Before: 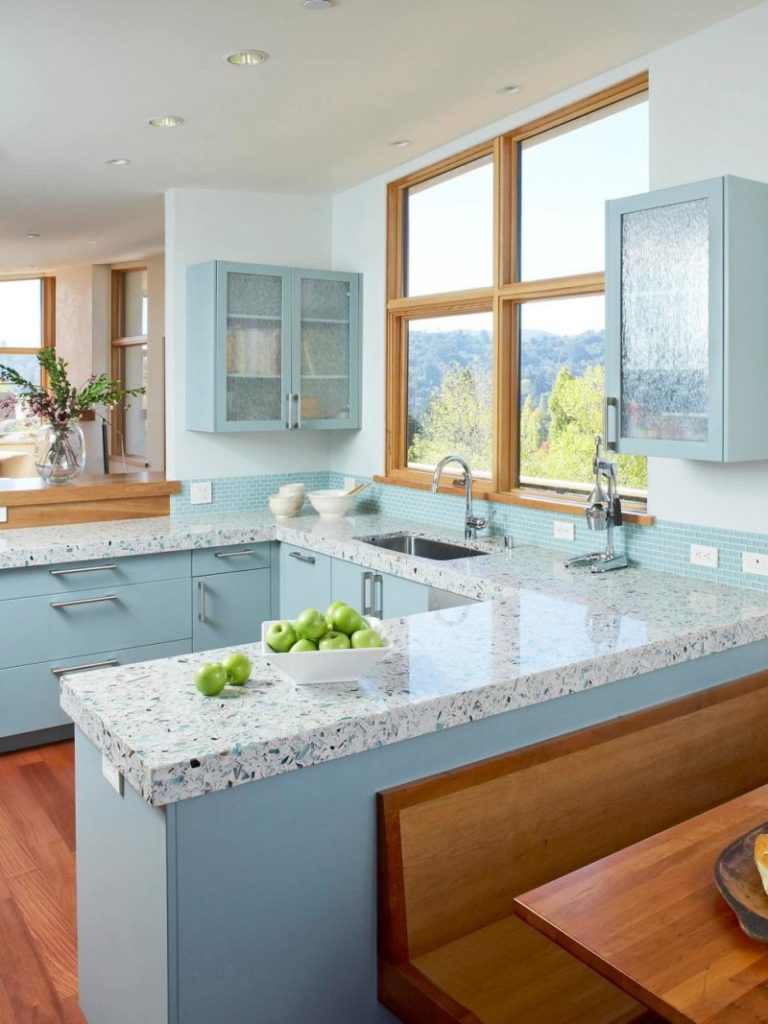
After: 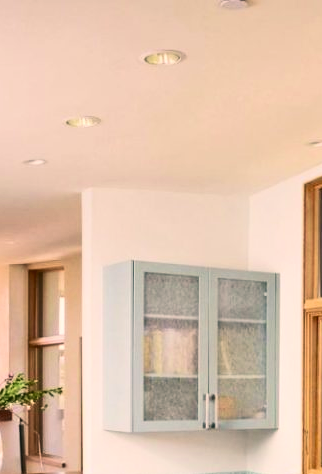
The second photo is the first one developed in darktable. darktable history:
contrast brightness saturation: contrast 0.28
crop and rotate: left 10.817%, top 0.062%, right 47.194%, bottom 53.626%
velvia: on, module defaults
color correction: highlights a* 11.96, highlights b* 11.58
